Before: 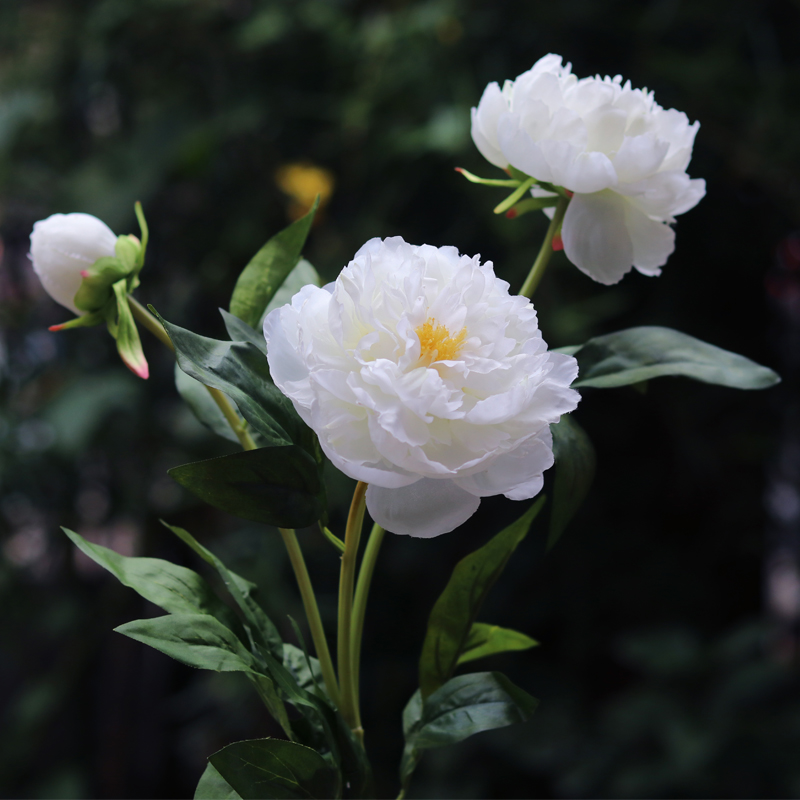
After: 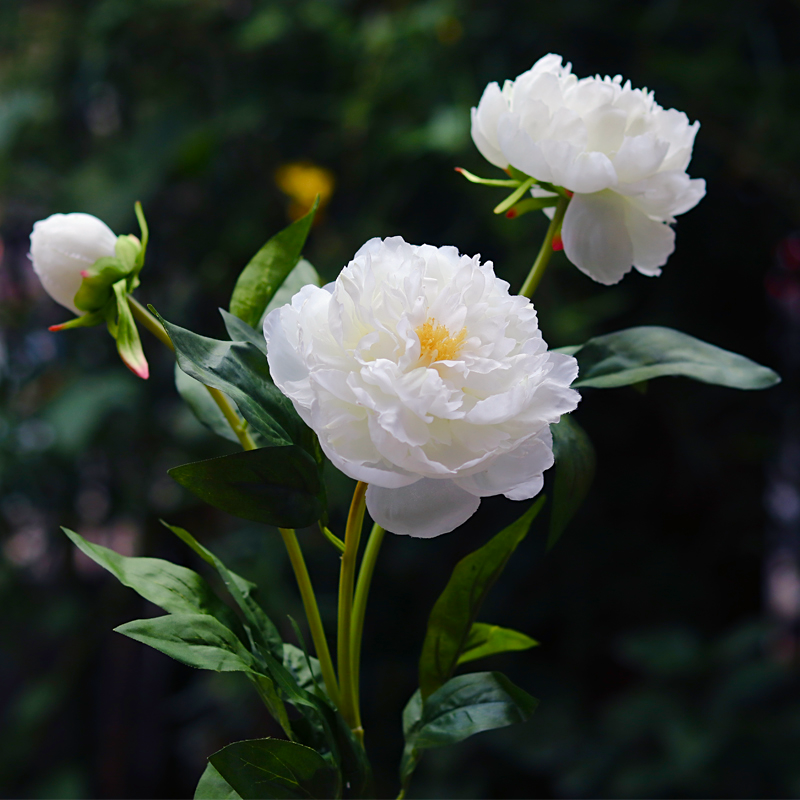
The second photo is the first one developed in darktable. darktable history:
color balance rgb: shadows lift › hue 87.96°, highlights gain › luminance 6.288%, highlights gain › chroma 2.493%, highlights gain › hue 87.79°, linear chroma grading › global chroma 18.86%, perceptual saturation grading › global saturation 20%, perceptual saturation grading › highlights -50.256%, perceptual saturation grading › shadows 30.552%
sharpen: amount 0.211
